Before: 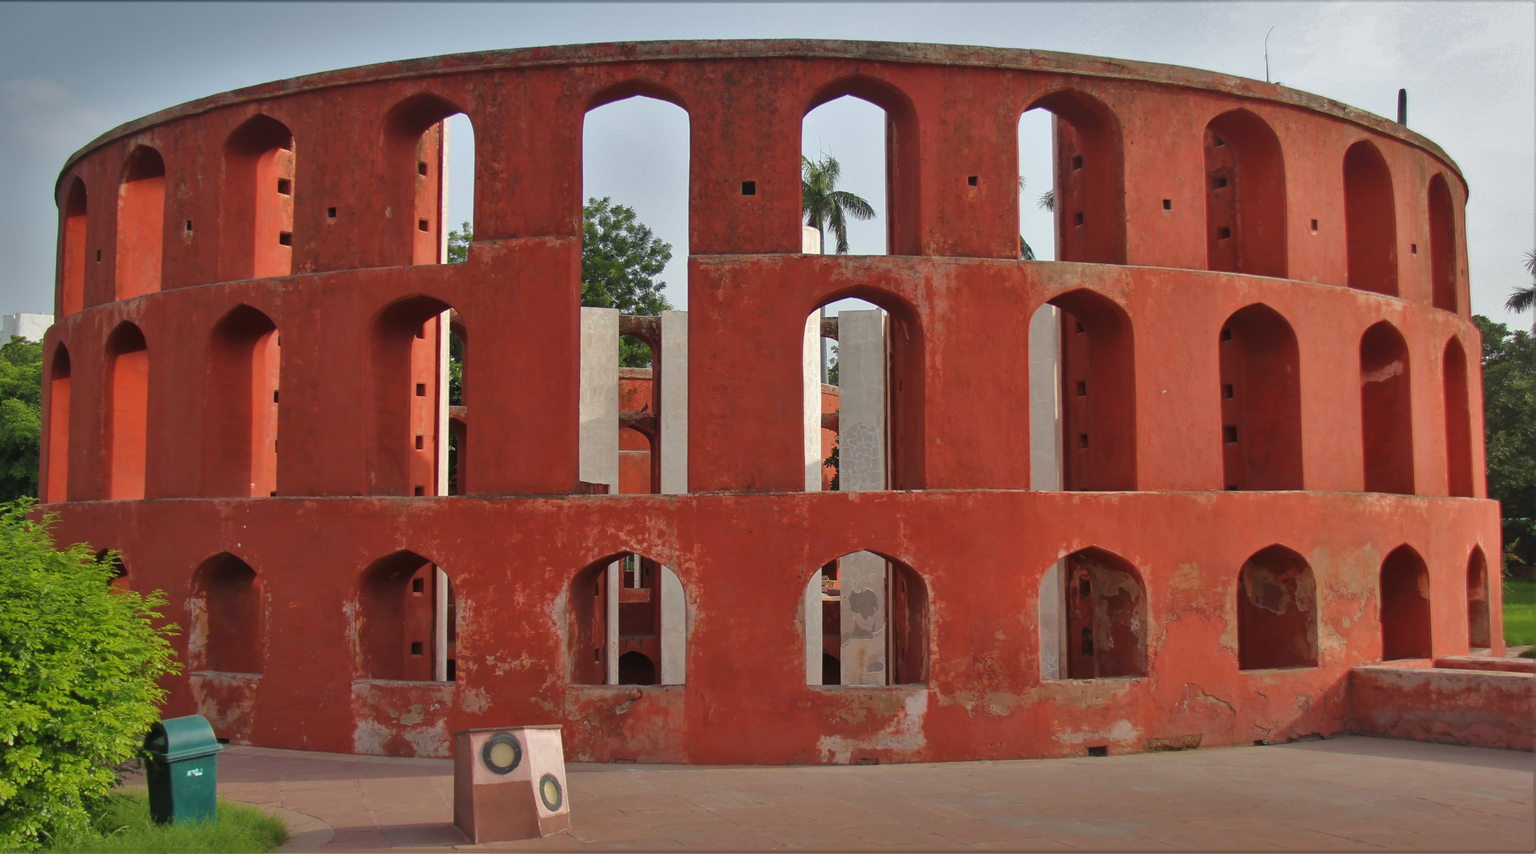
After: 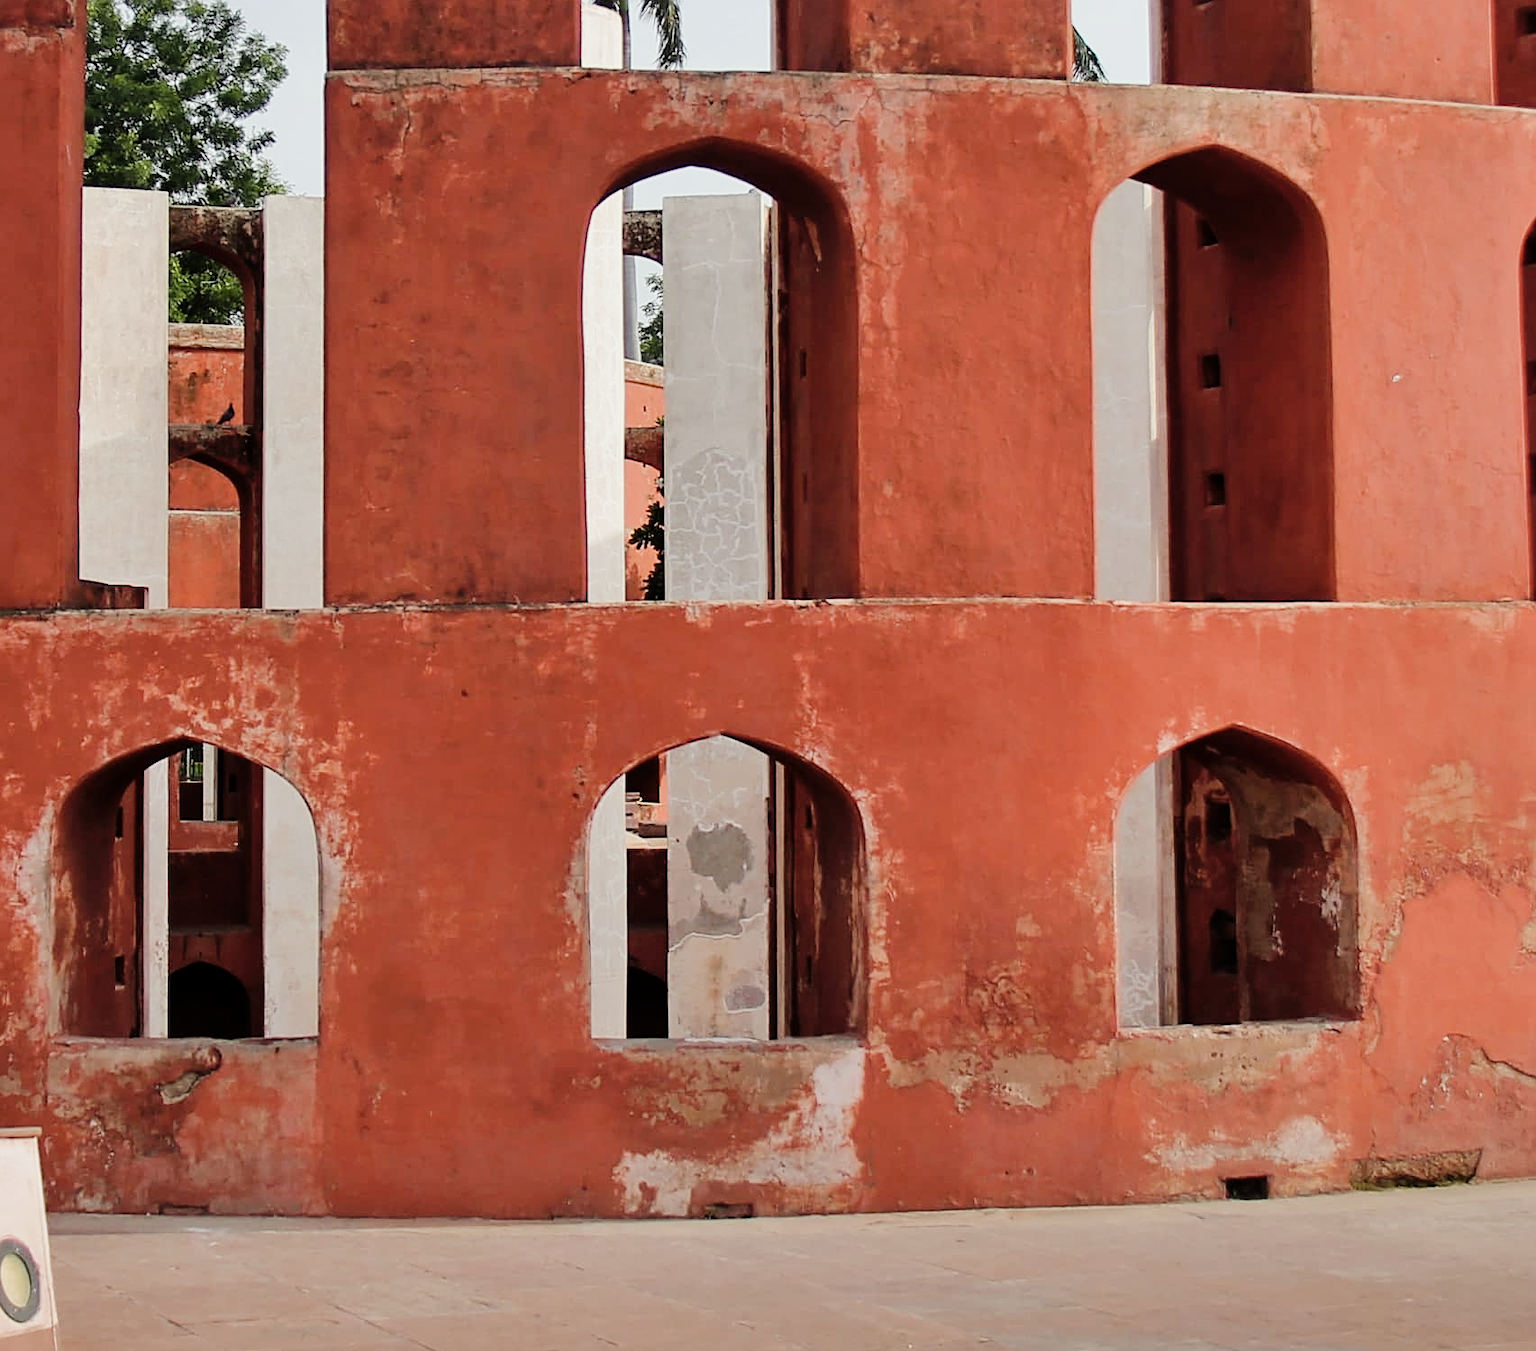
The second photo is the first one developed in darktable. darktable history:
crop: left 35.432%, top 26.233%, right 20.145%, bottom 3.432%
filmic rgb: black relative exposure -7.65 EV, white relative exposure 4.56 EV, hardness 3.61
contrast brightness saturation: saturation -0.1
tone equalizer: -8 EV -0.75 EV, -7 EV -0.7 EV, -6 EV -0.6 EV, -5 EV -0.4 EV, -3 EV 0.4 EV, -2 EV 0.6 EV, -1 EV 0.7 EV, +0 EV 0.75 EV, edges refinement/feathering 500, mask exposure compensation -1.57 EV, preserve details no
sharpen: on, module defaults
tone curve: curves: ch0 [(0, 0) (0.003, 0.004) (0.011, 0.015) (0.025, 0.033) (0.044, 0.059) (0.069, 0.093) (0.1, 0.133) (0.136, 0.182) (0.177, 0.237) (0.224, 0.3) (0.277, 0.369) (0.335, 0.437) (0.399, 0.511) (0.468, 0.584) (0.543, 0.656) (0.623, 0.729) (0.709, 0.8) (0.801, 0.872) (0.898, 0.935) (1, 1)], preserve colors none
color balance: mode lift, gamma, gain (sRGB), lift [0.97, 1, 1, 1], gamma [1.03, 1, 1, 1]
